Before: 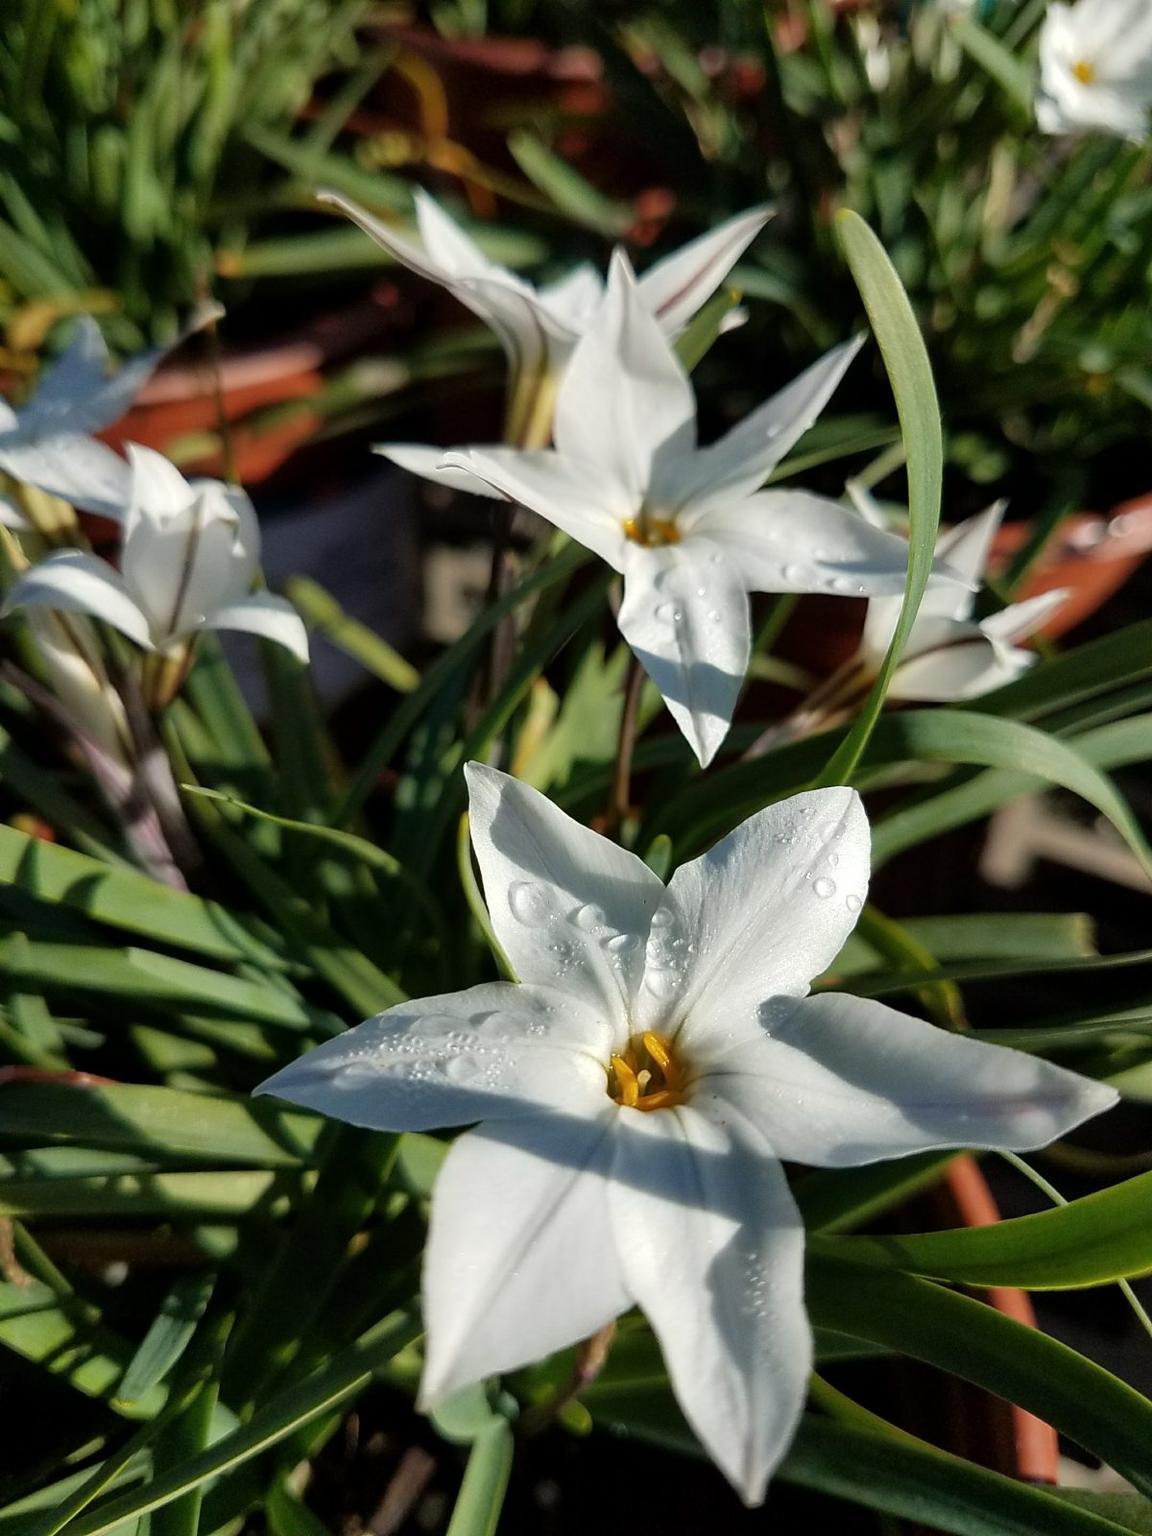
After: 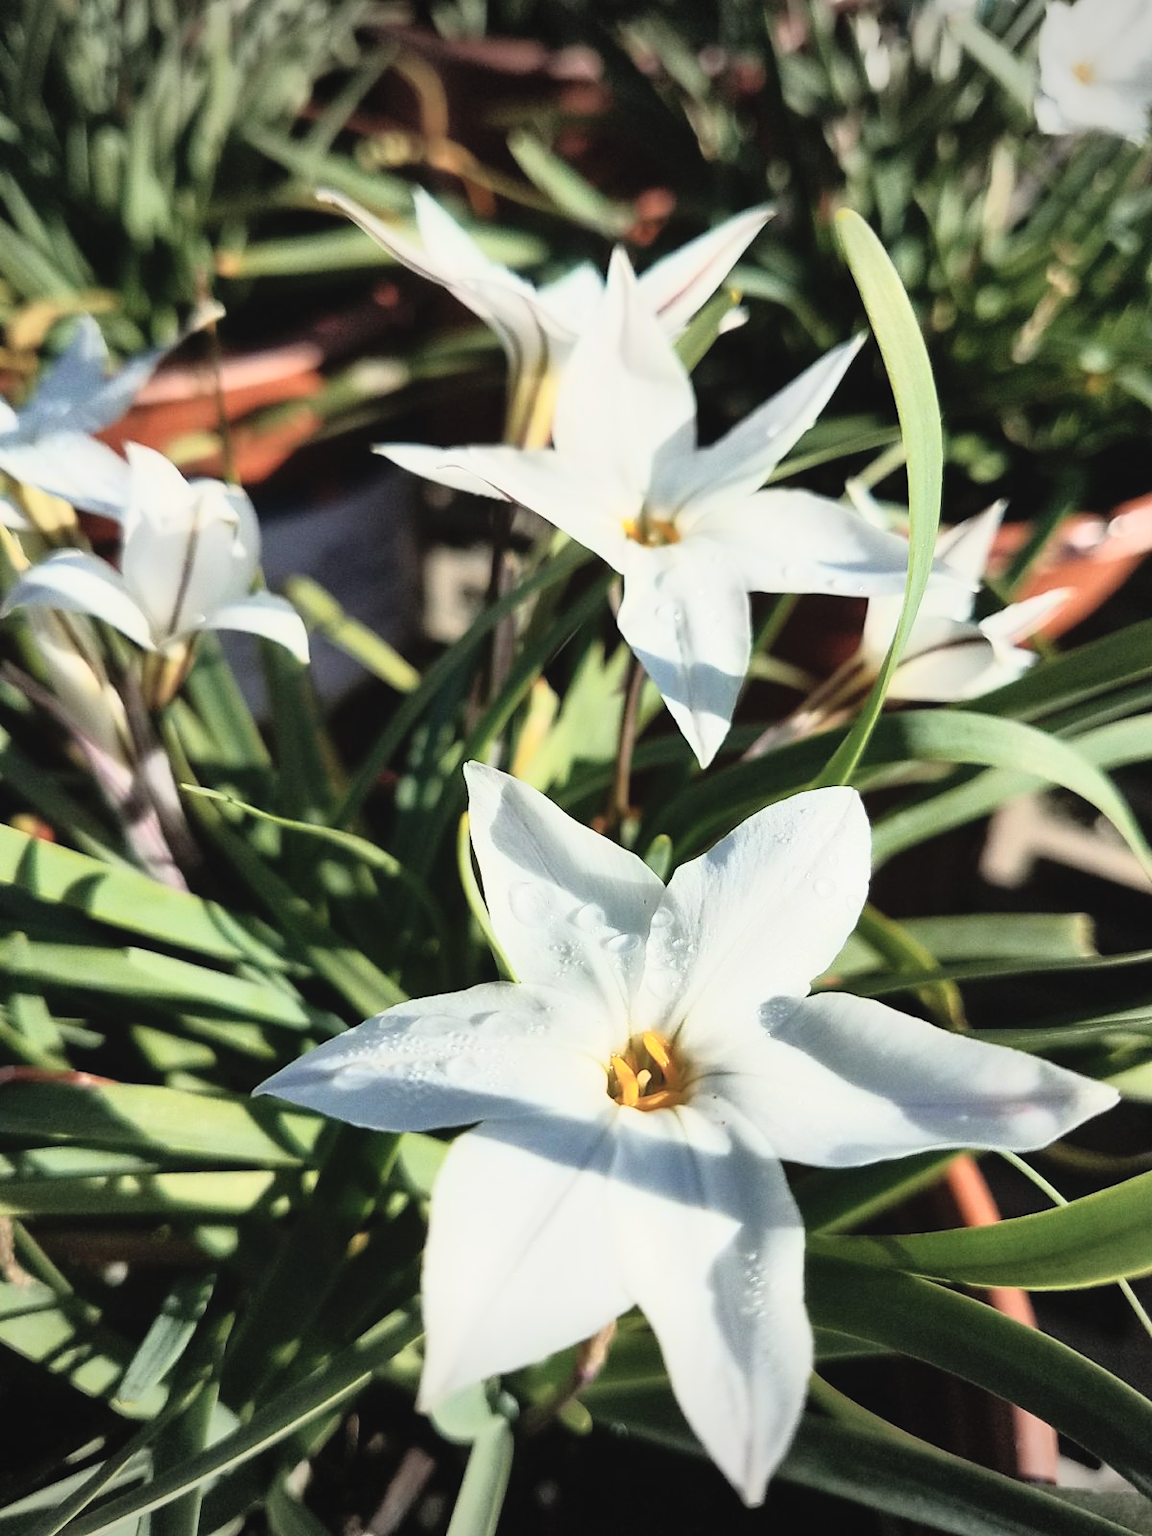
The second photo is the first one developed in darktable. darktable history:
vignetting: fall-off start 100%, brightness -0.282, width/height ratio 1.31
tone curve: curves: ch0 [(0, 0.052) (0.207, 0.35) (0.392, 0.592) (0.54, 0.803) (0.725, 0.922) (0.99, 0.974)], color space Lab, independent channels, preserve colors none
